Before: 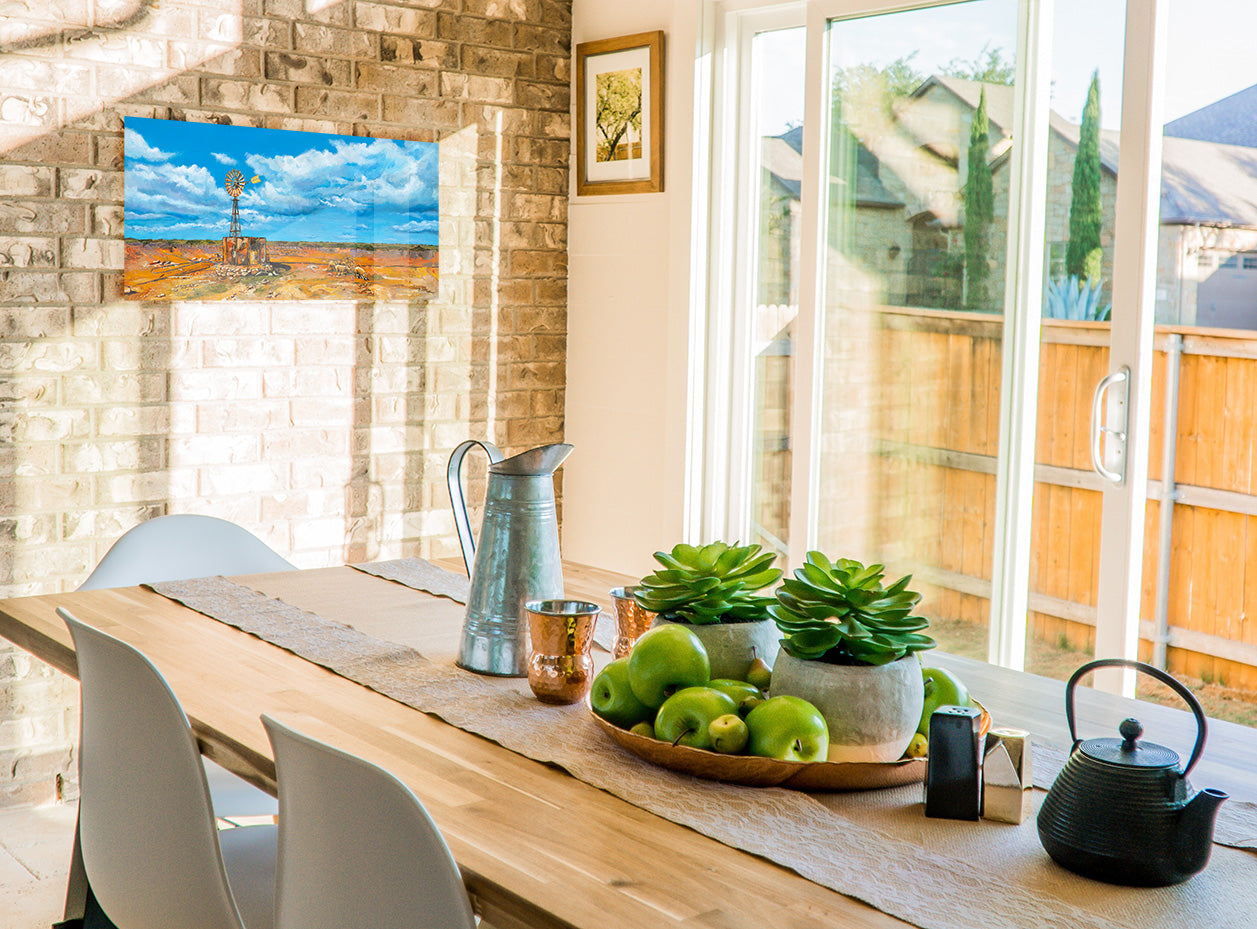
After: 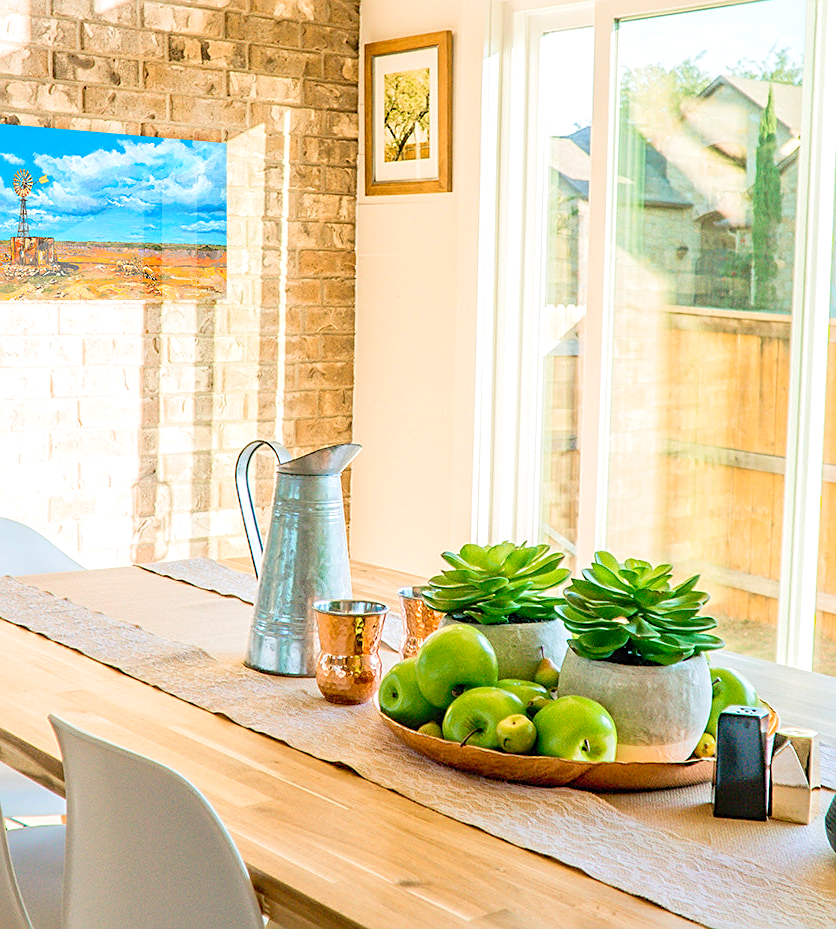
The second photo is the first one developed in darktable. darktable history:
crop: left 16.899%, right 16.556%
levels: levels [0, 0.397, 0.955]
sharpen: on, module defaults
